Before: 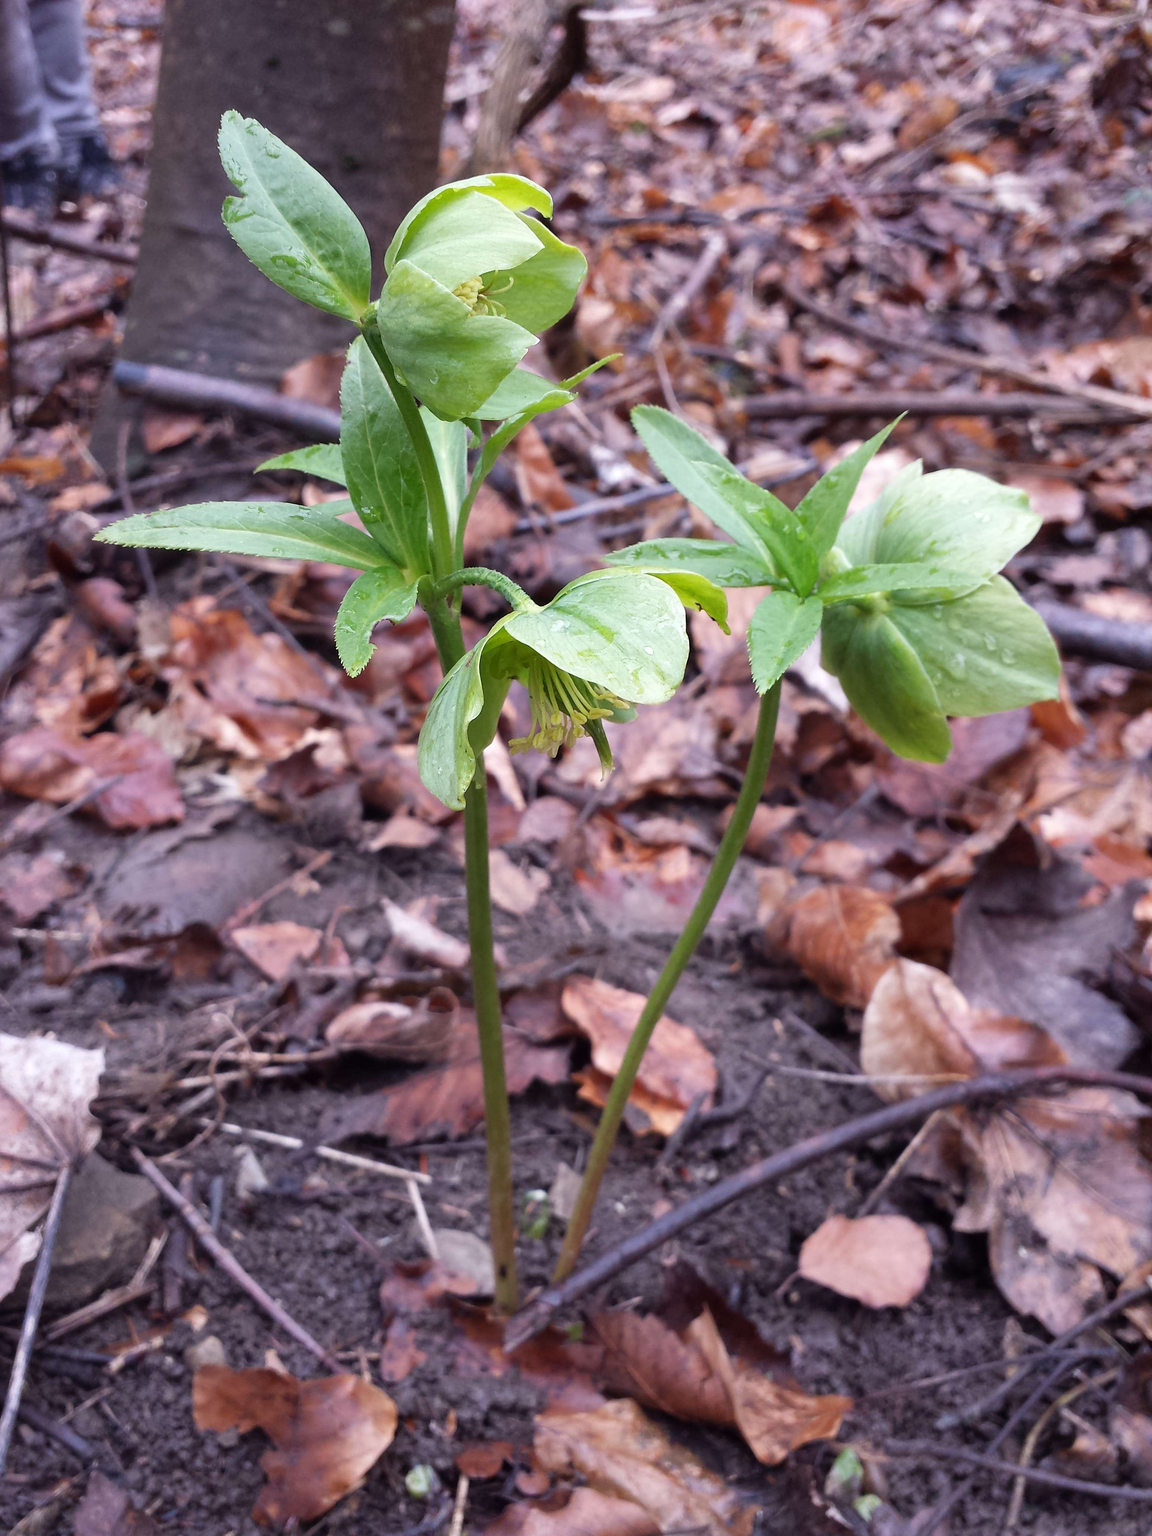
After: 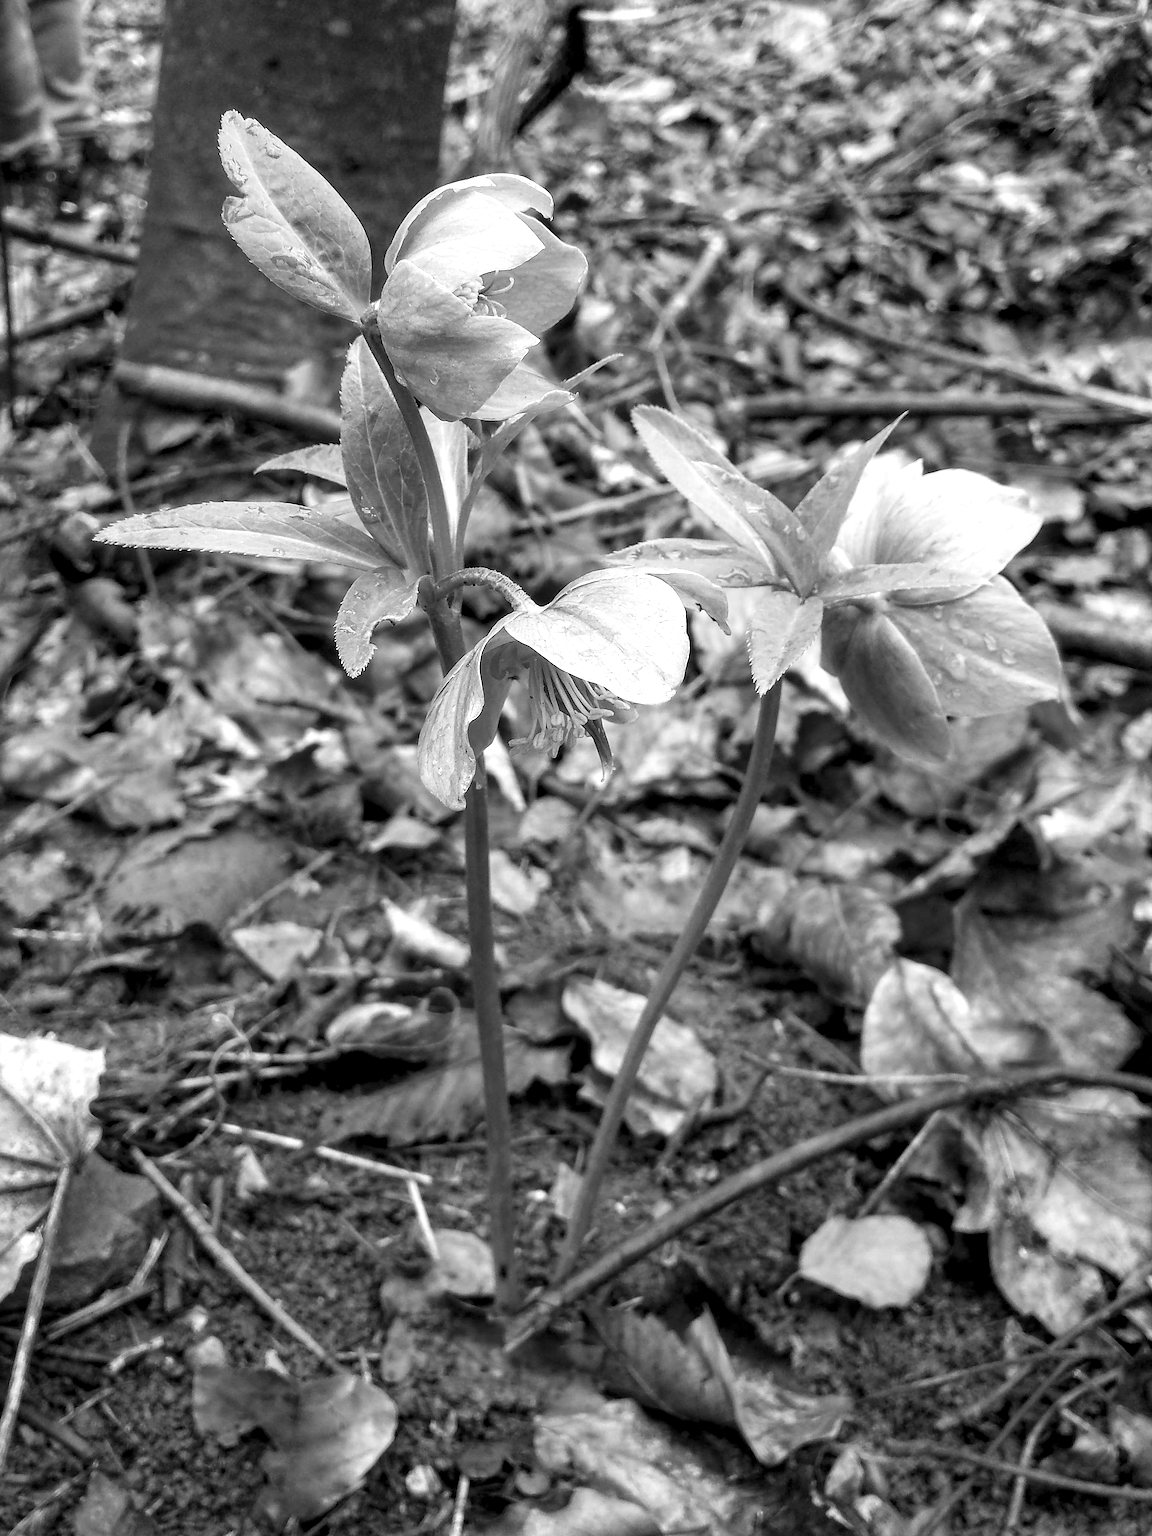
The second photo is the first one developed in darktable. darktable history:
sharpen: on, module defaults
local contrast: highlights 59%, detail 145%
monochrome: a 2.21, b -1.33, size 2.2
shadows and highlights: shadows 0, highlights 40
